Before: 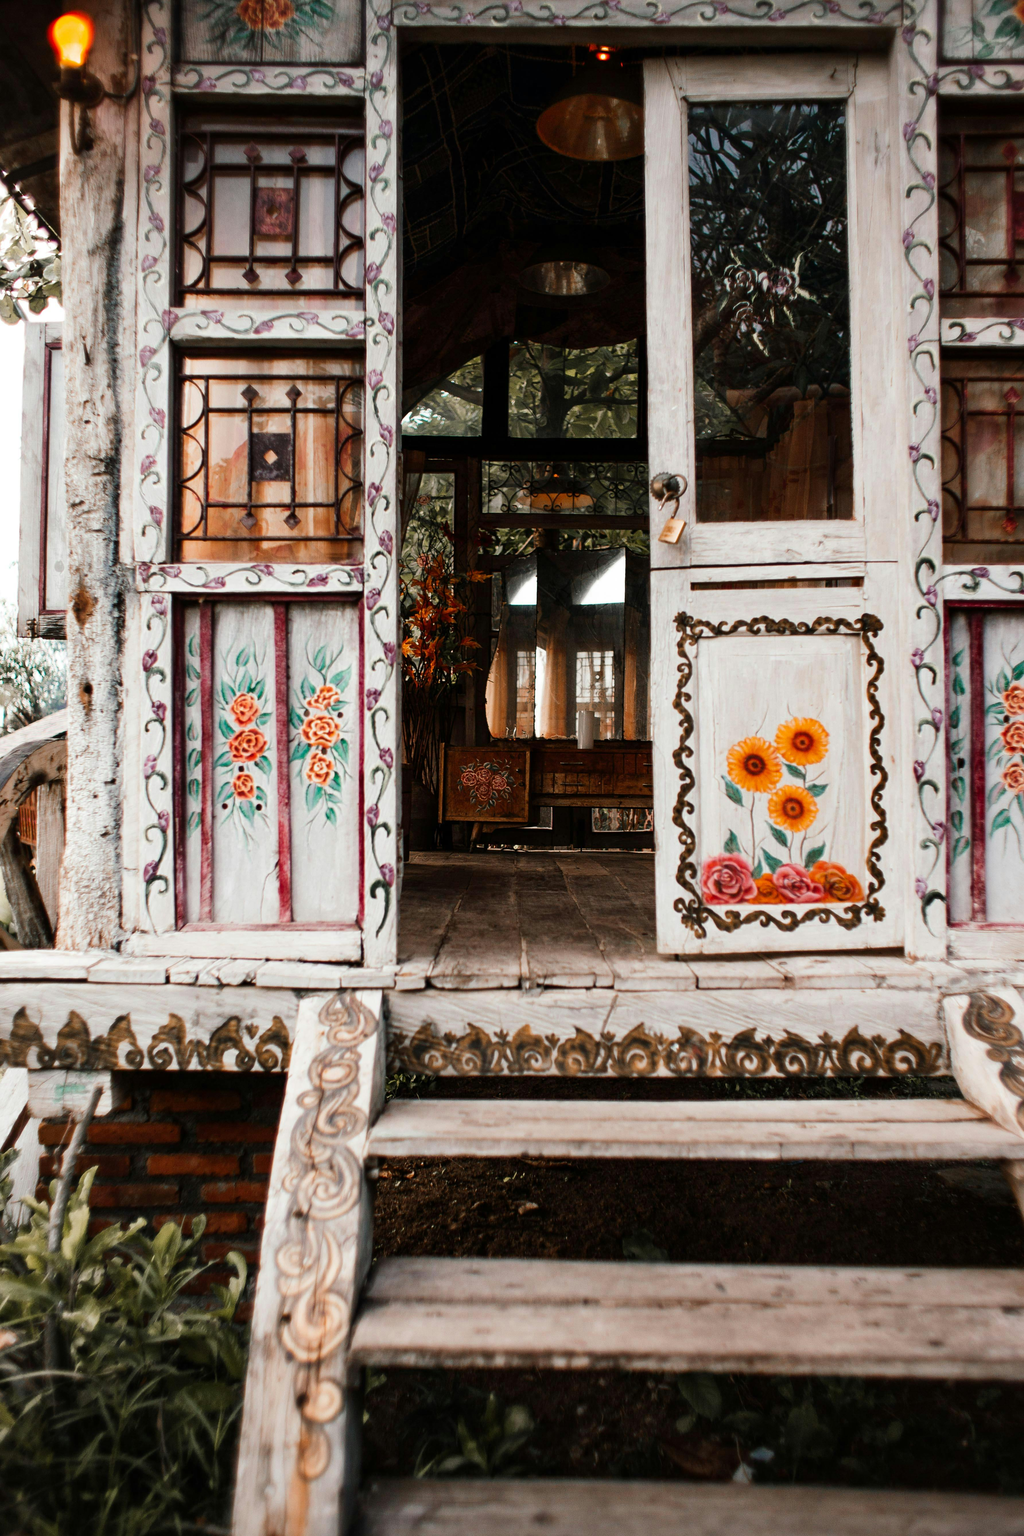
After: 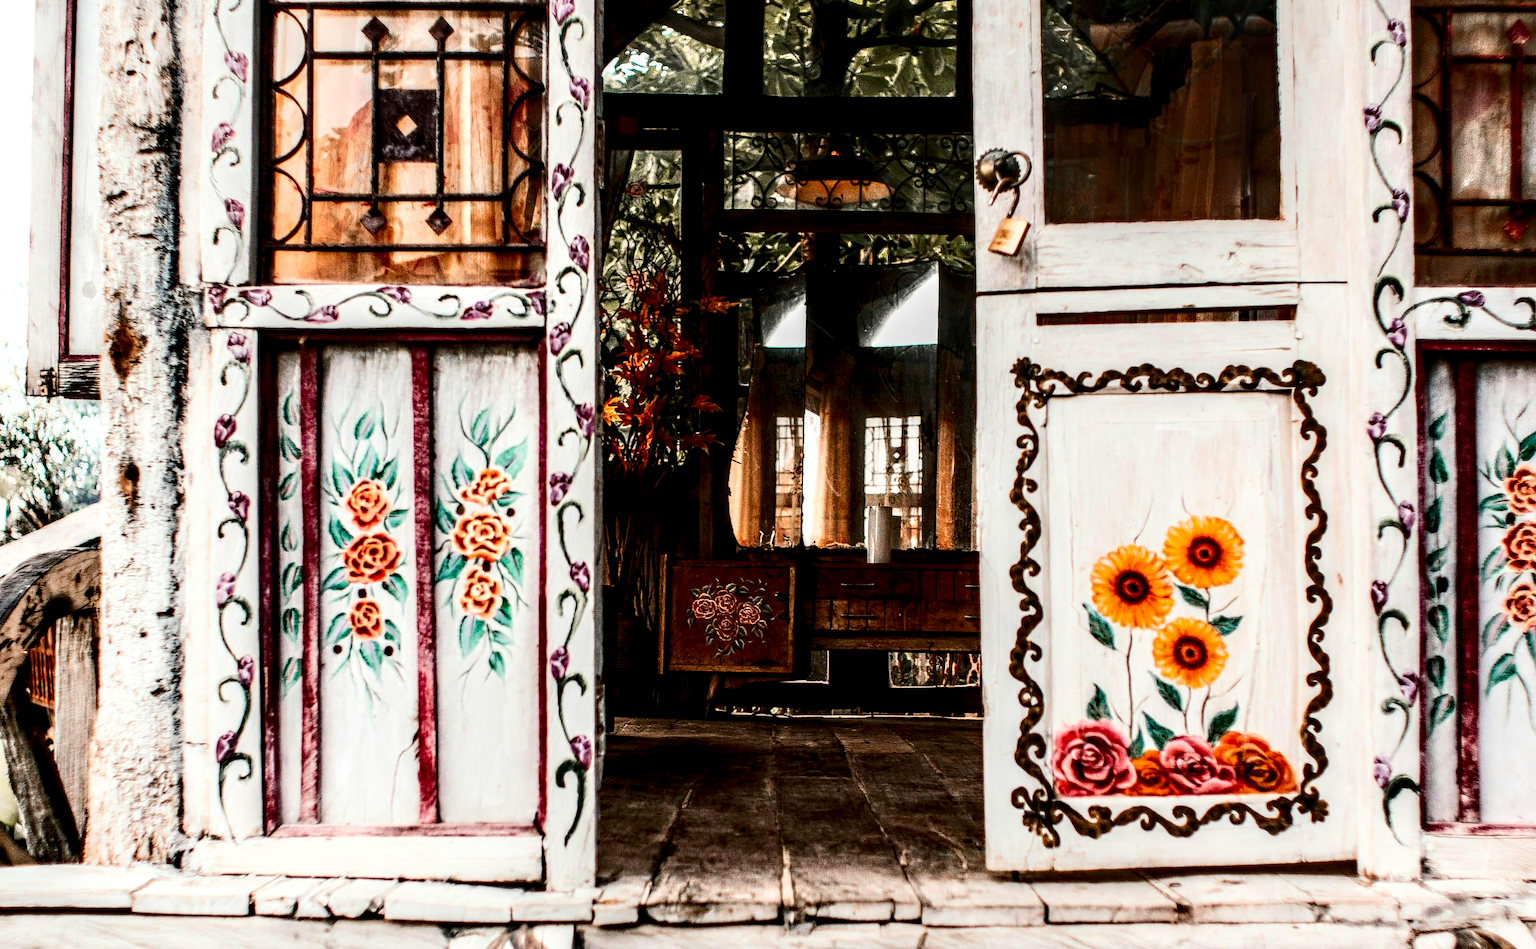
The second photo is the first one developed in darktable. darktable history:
local contrast: highlights 16%, detail 187%
crop and rotate: top 24.344%, bottom 34.464%
contrast brightness saturation: contrast 0.407, brightness 0.107, saturation 0.211
